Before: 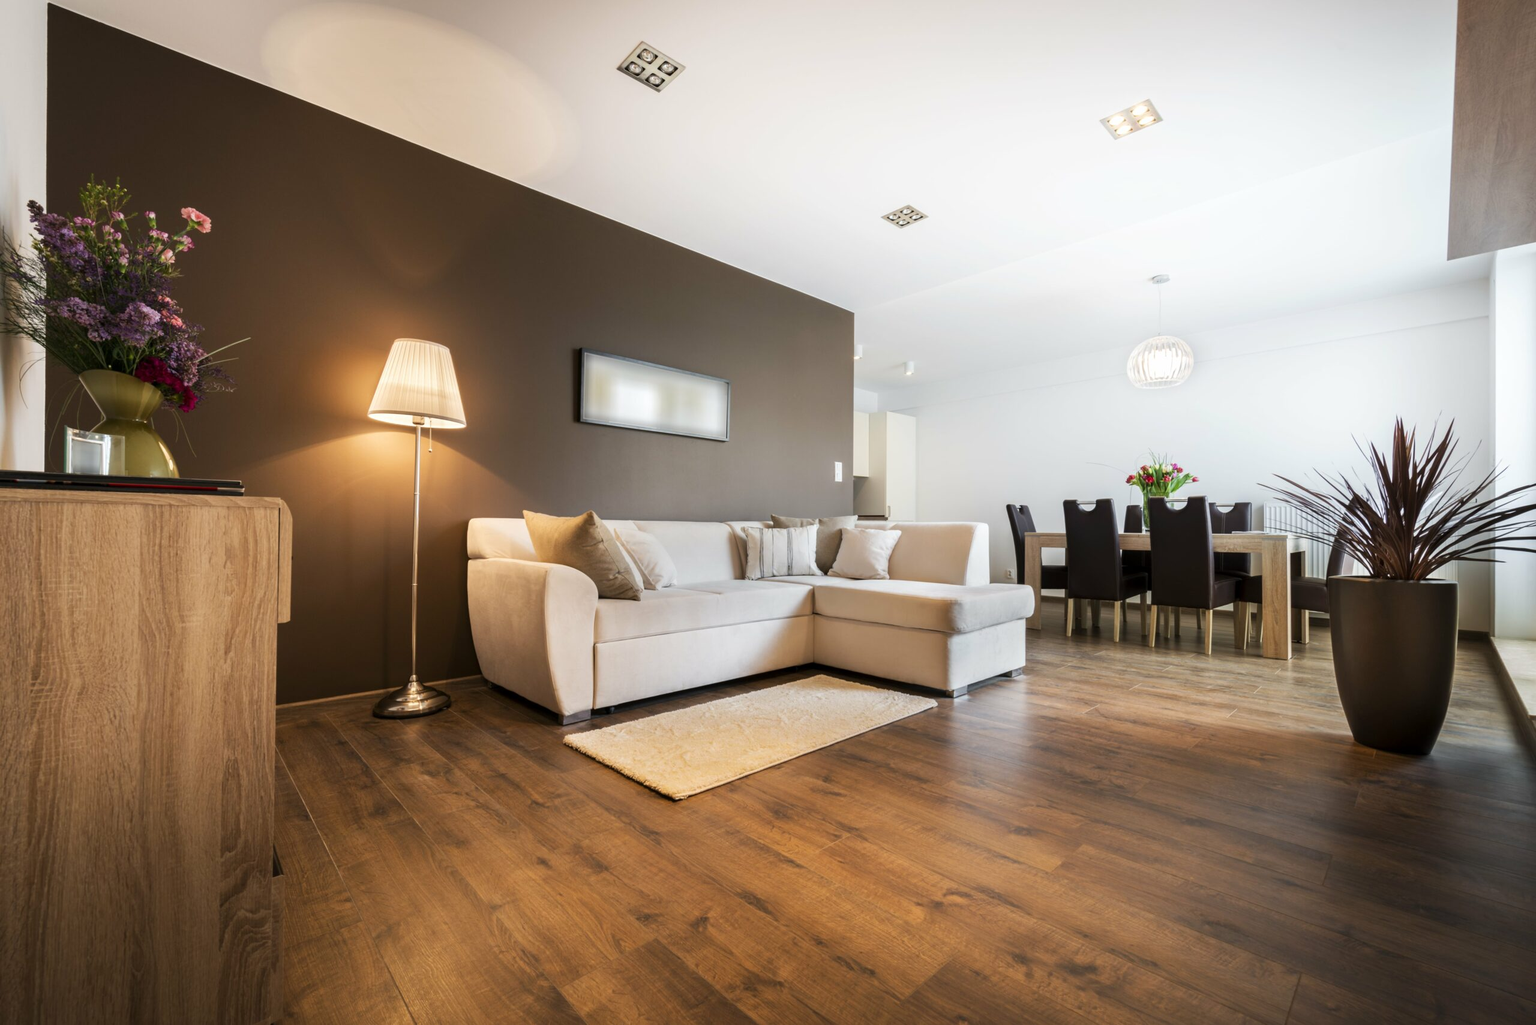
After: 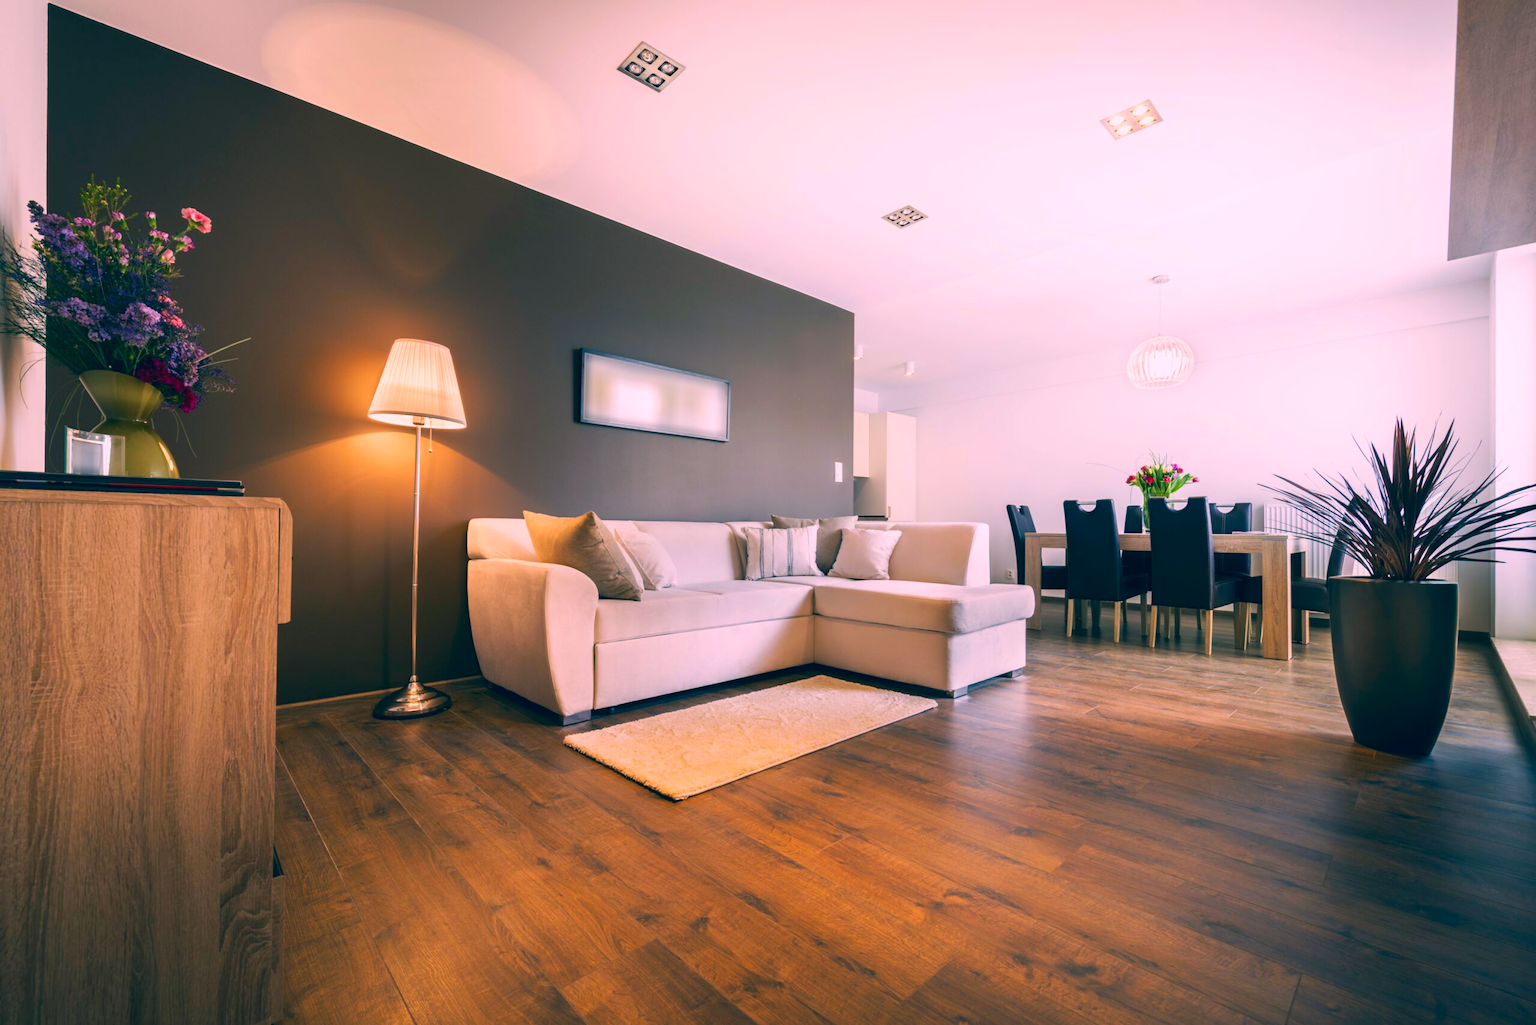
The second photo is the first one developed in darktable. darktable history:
color correction: highlights a* 16.65, highlights b* 0.19, shadows a* -14.92, shadows b* -14.57, saturation 1.48
